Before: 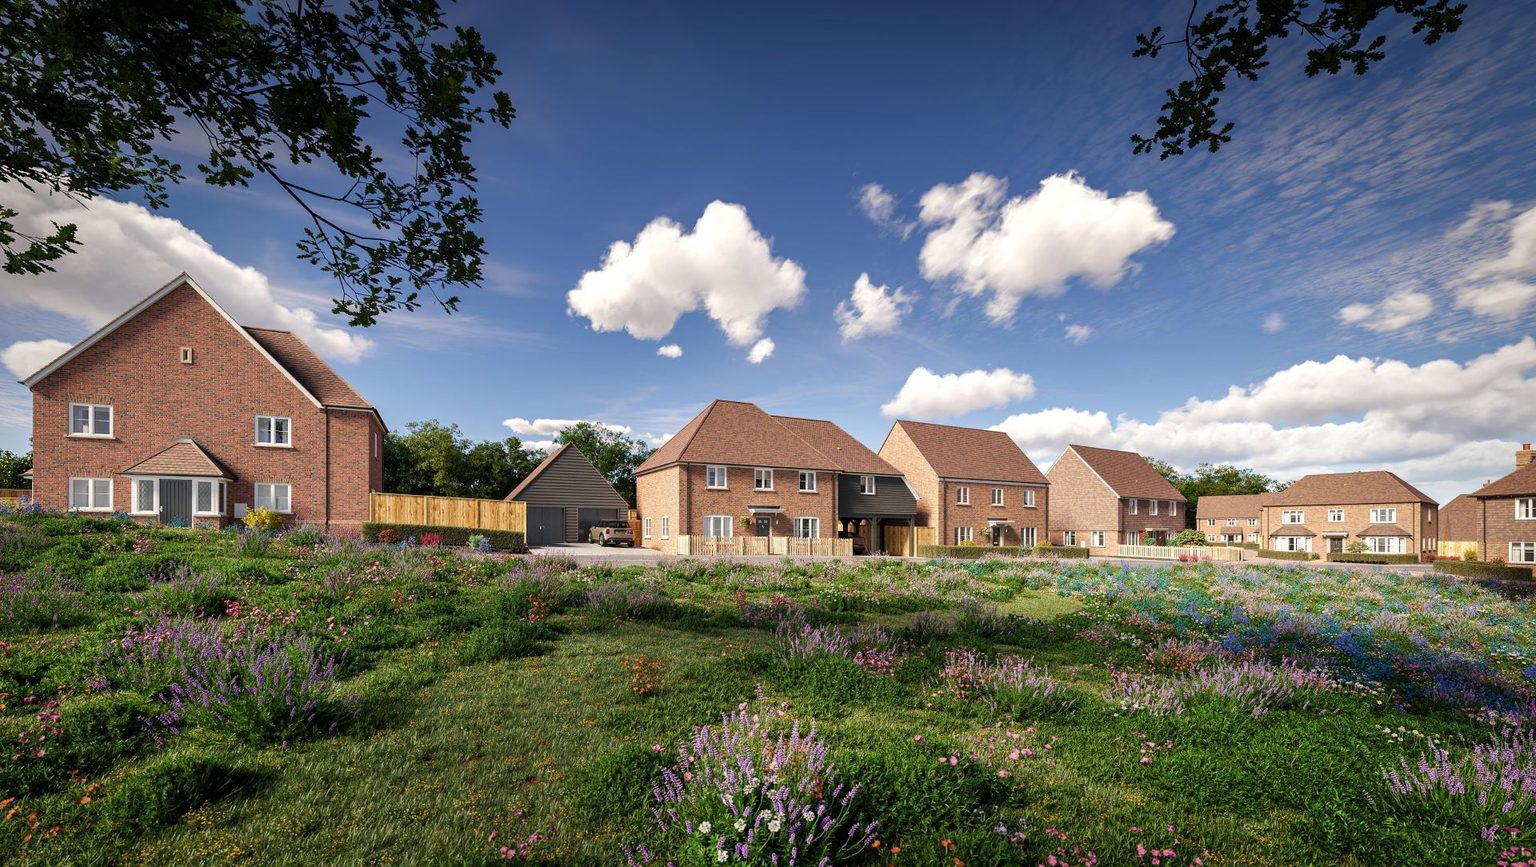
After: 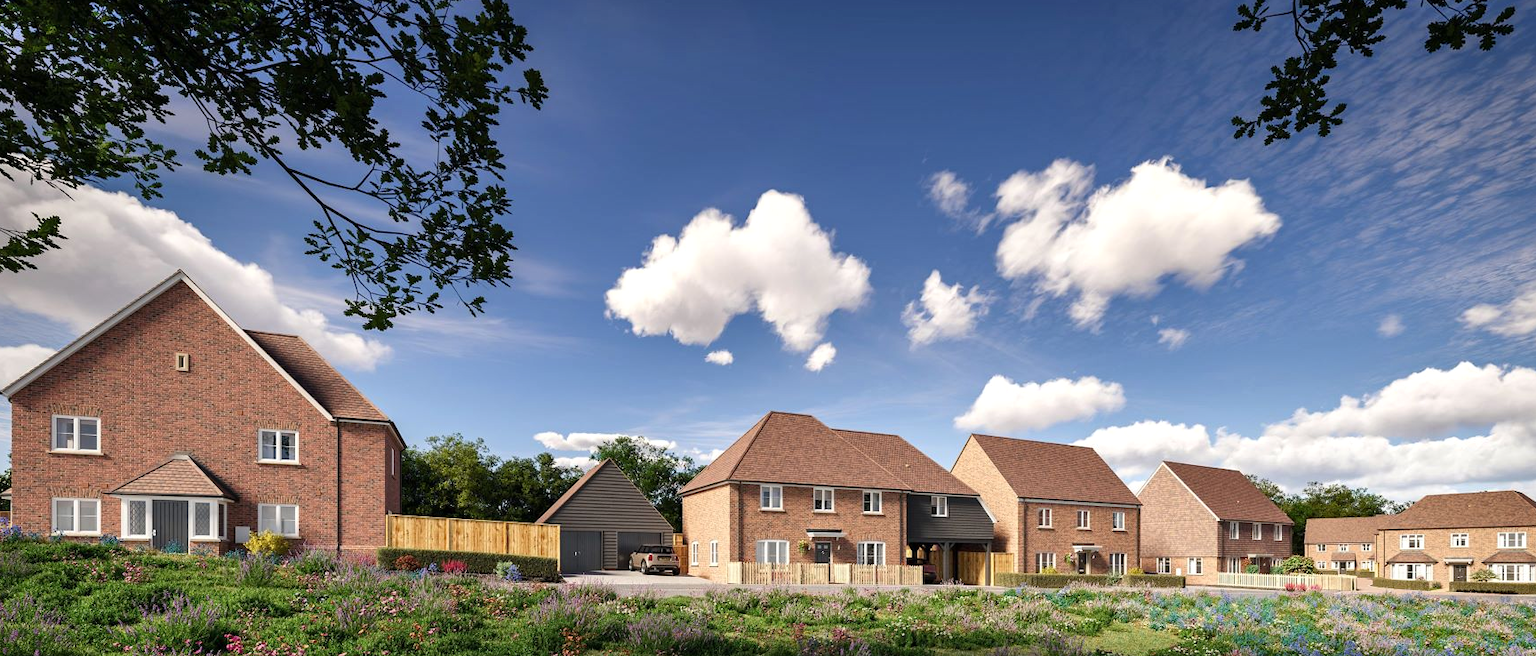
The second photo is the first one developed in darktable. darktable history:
crop: left 1.509%, top 3.452%, right 7.696%, bottom 28.452%
shadows and highlights: white point adjustment 1, soften with gaussian
contrast brightness saturation: contrast 0.1, brightness 0.02, saturation 0.02
